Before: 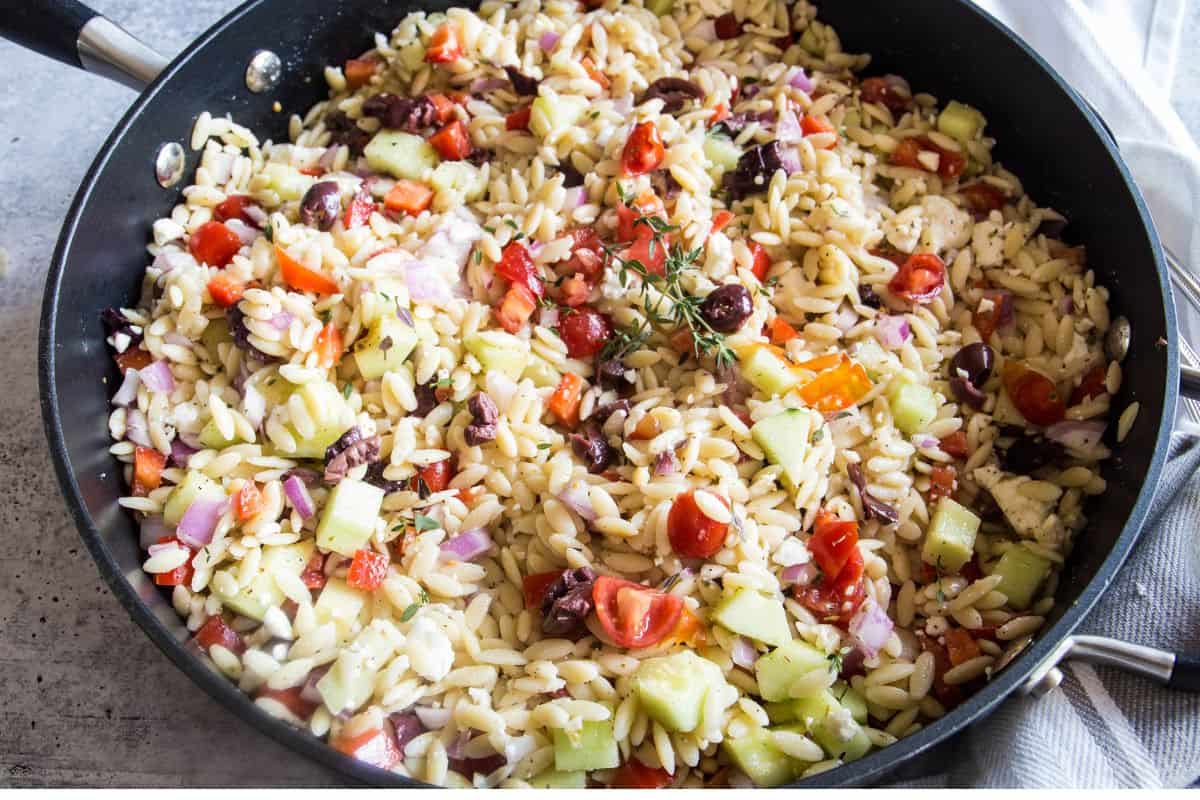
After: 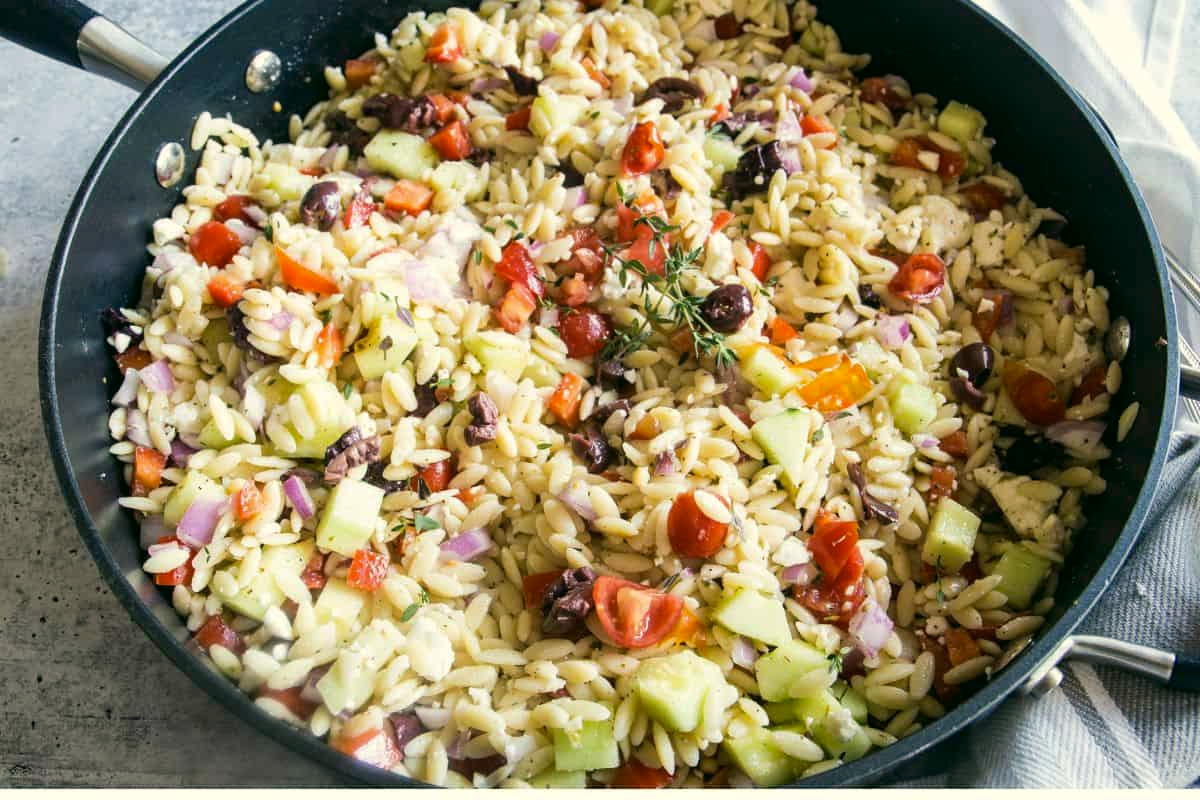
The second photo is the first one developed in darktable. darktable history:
color correction: highlights a* -0.619, highlights b* 9.45, shadows a* -9.08, shadows b* 0.965
